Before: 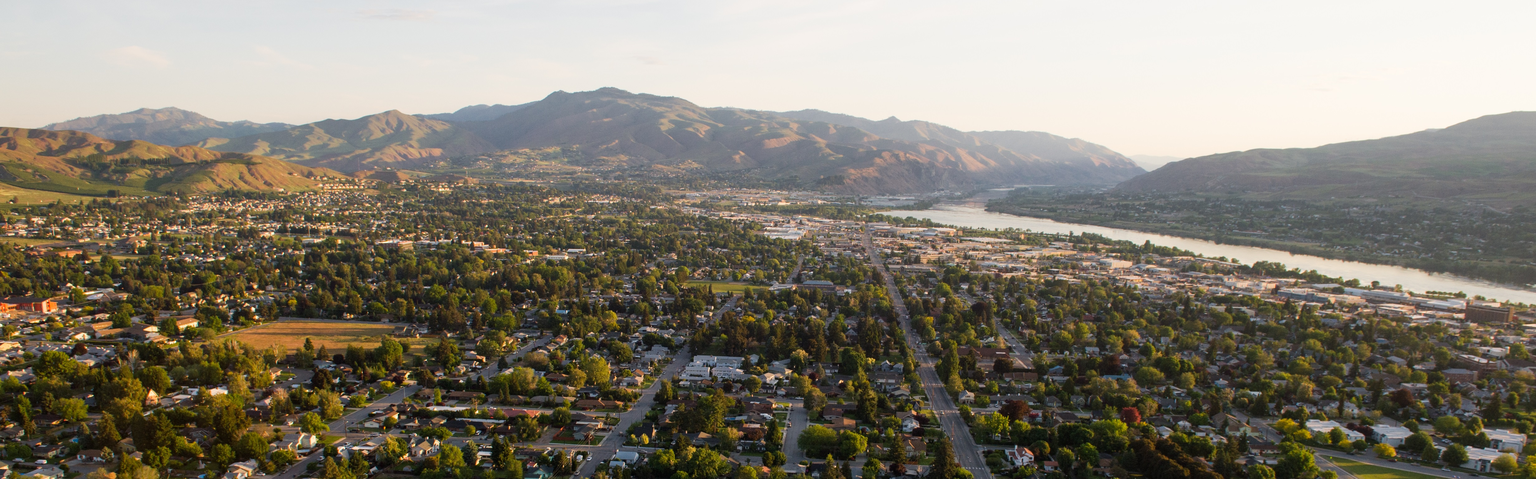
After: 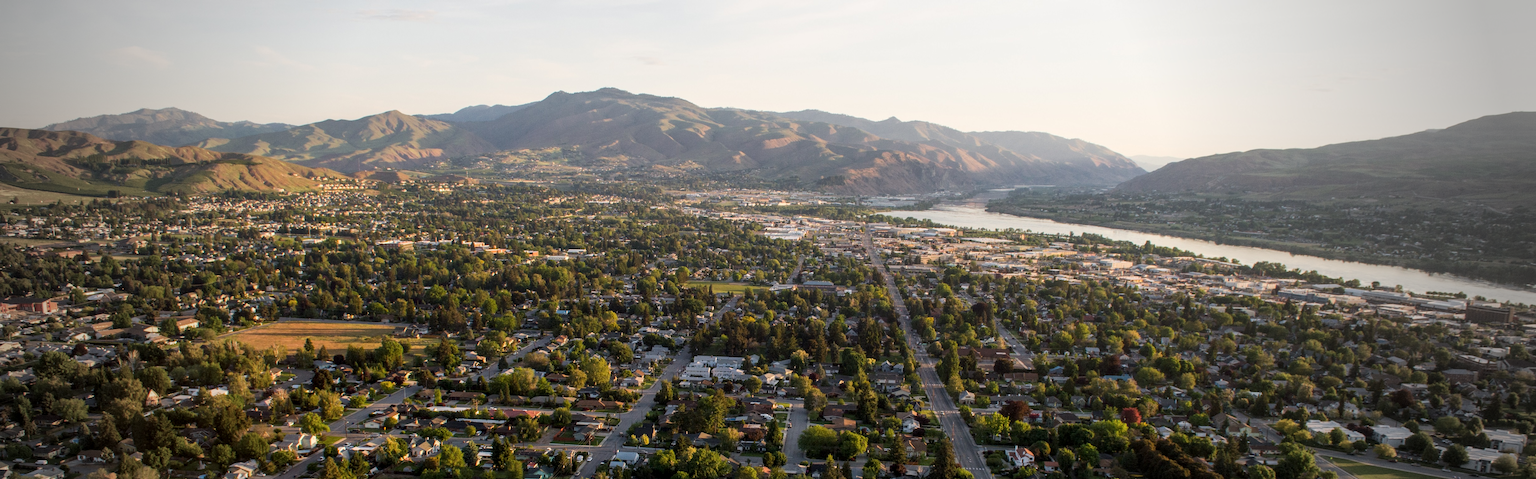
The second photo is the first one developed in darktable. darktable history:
vignetting: fall-off start 64.63%, center (-0.034, 0.148), width/height ratio 0.881
local contrast: on, module defaults
